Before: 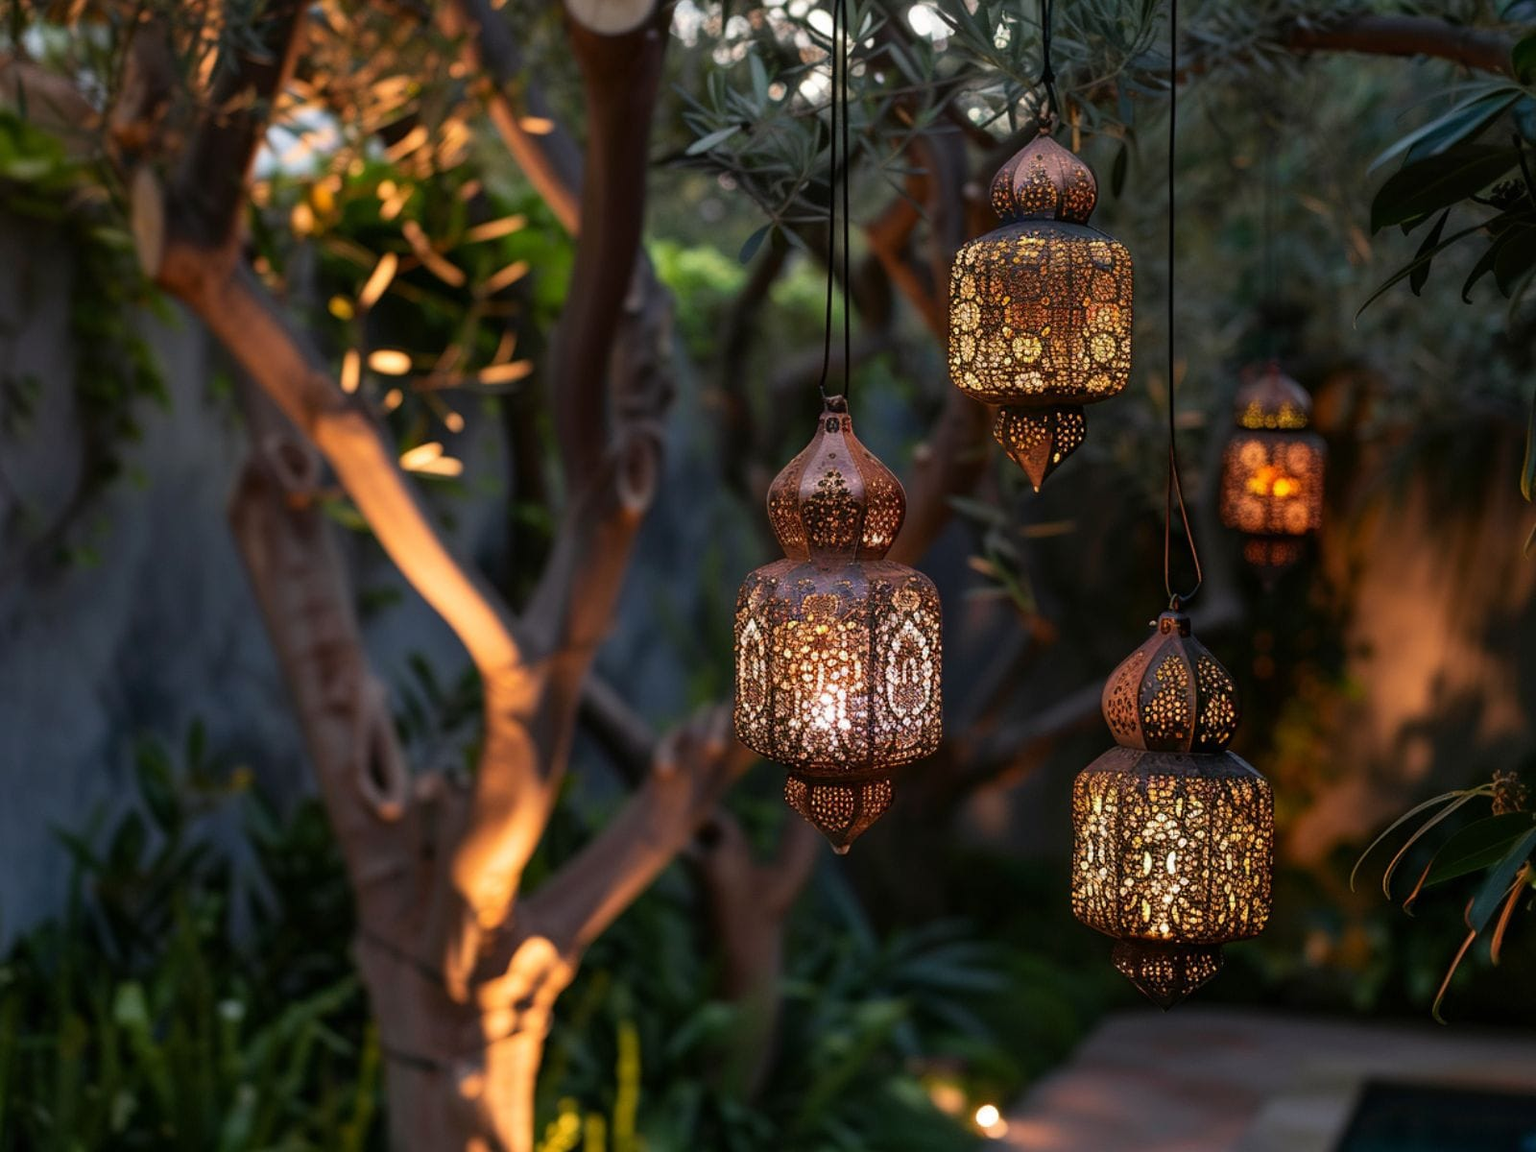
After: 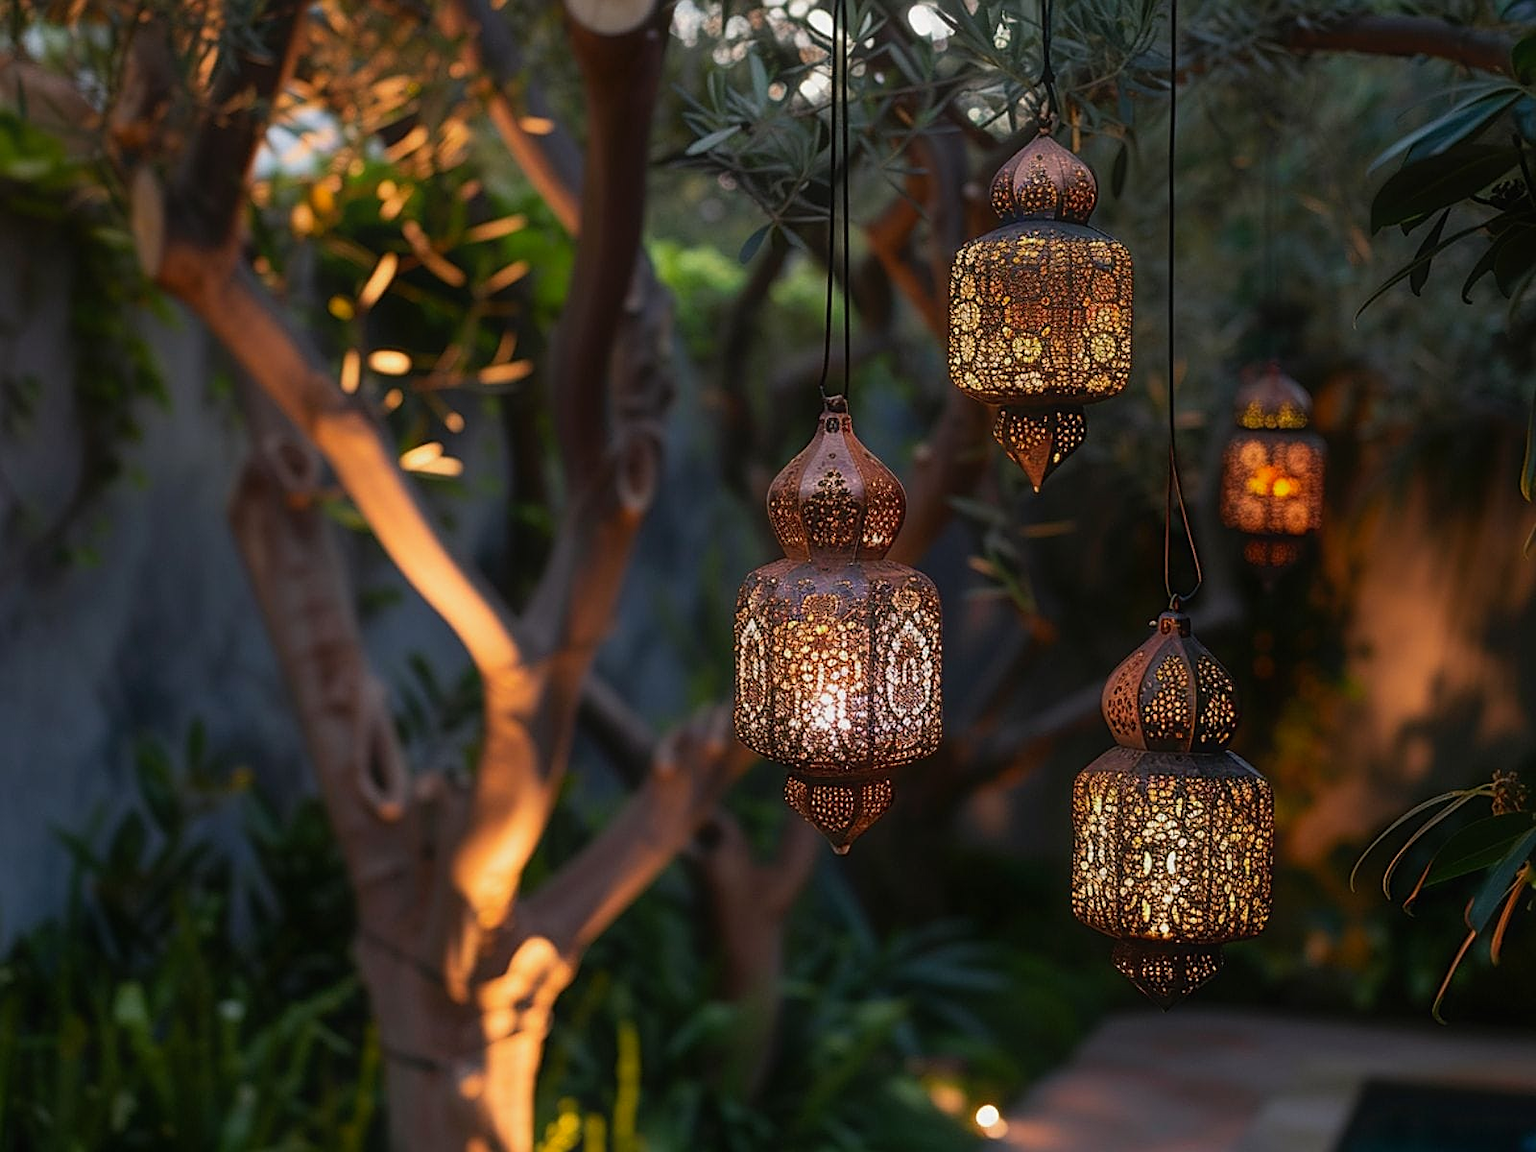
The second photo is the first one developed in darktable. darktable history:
sharpen: on, module defaults
contrast equalizer: y [[0.5, 0.486, 0.447, 0.446, 0.489, 0.5], [0.5 ×6], [0.5 ×6], [0 ×6], [0 ×6]]
